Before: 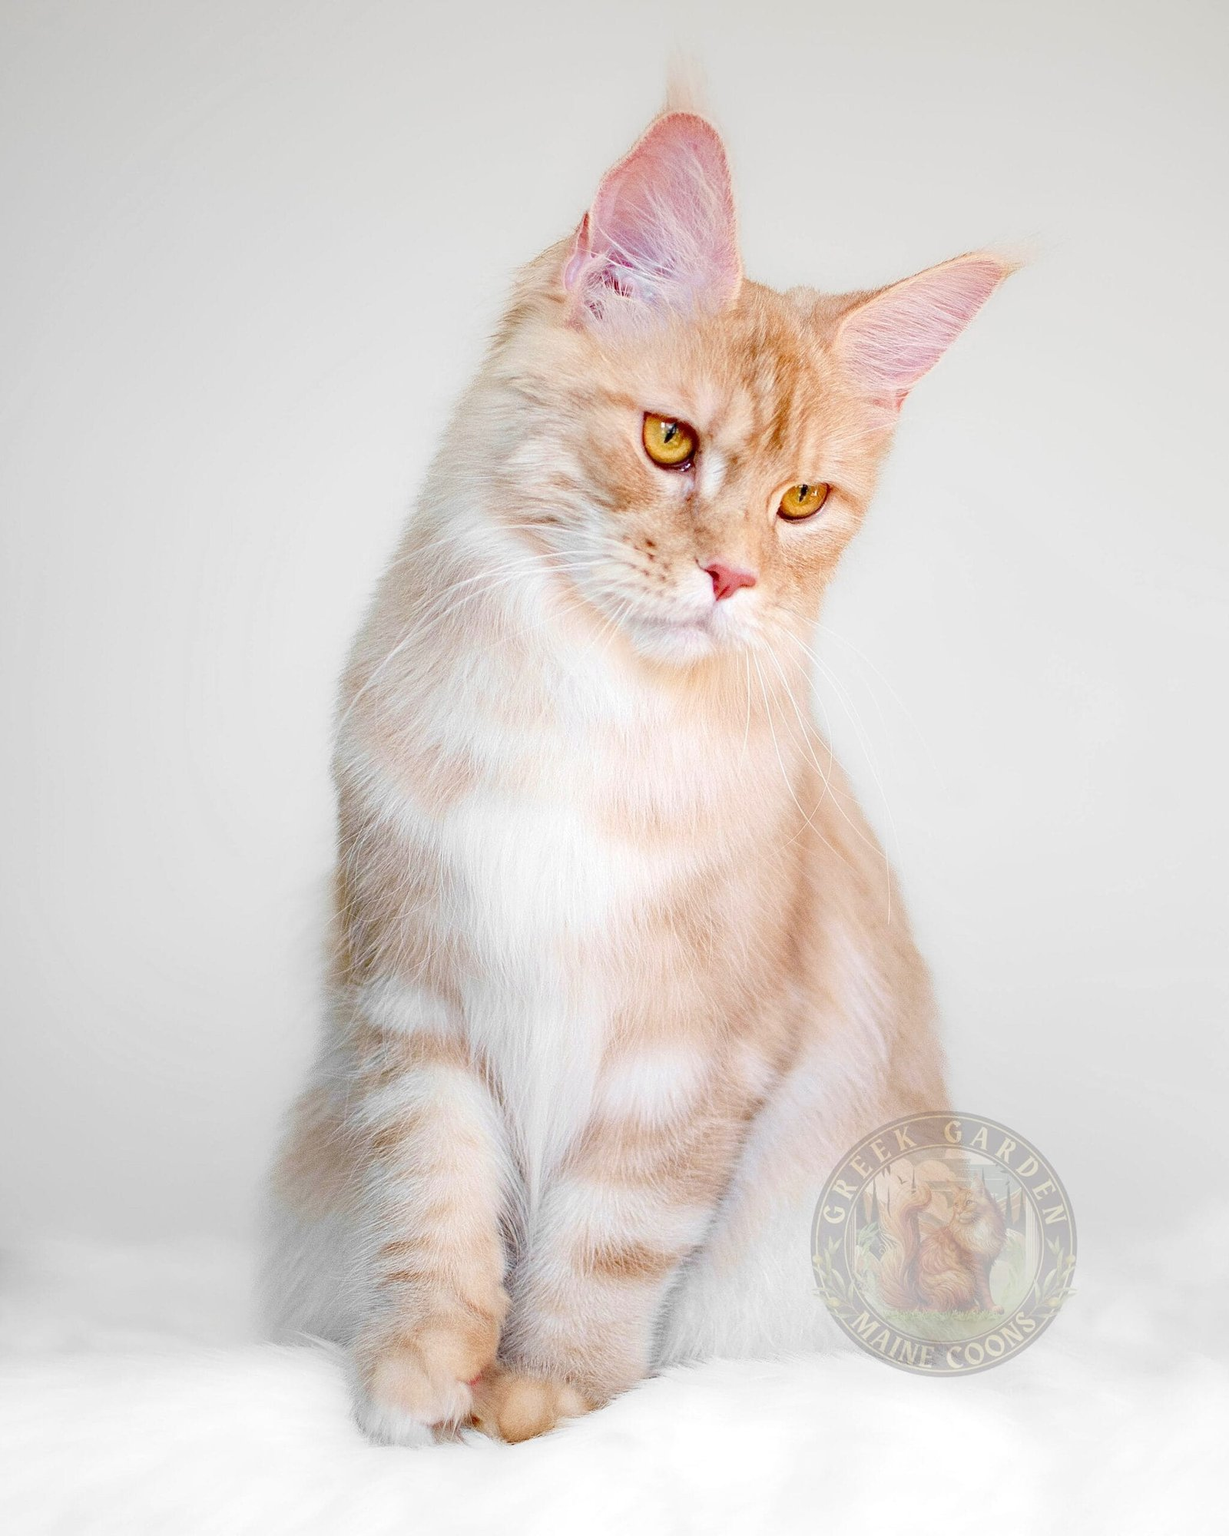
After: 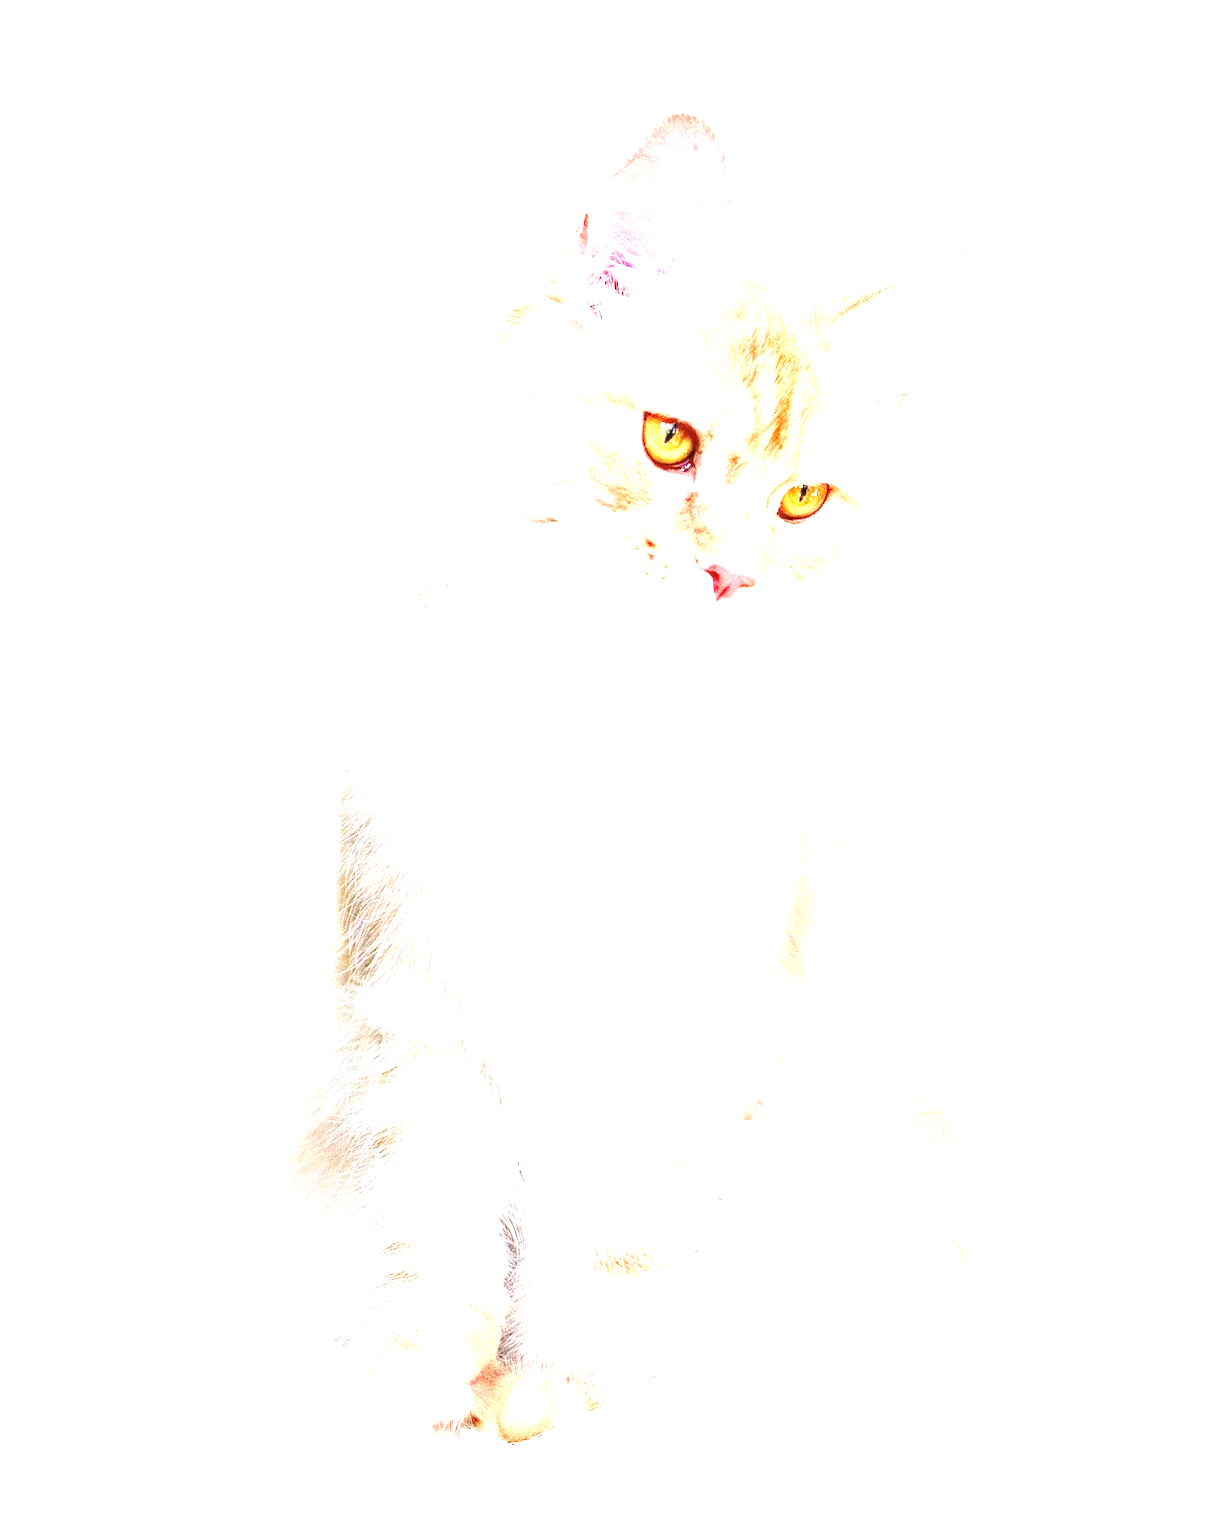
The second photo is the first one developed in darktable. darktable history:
exposure: black level correction 0.001, exposure 1.646 EV, compensate highlight preservation false
local contrast: on, module defaults
